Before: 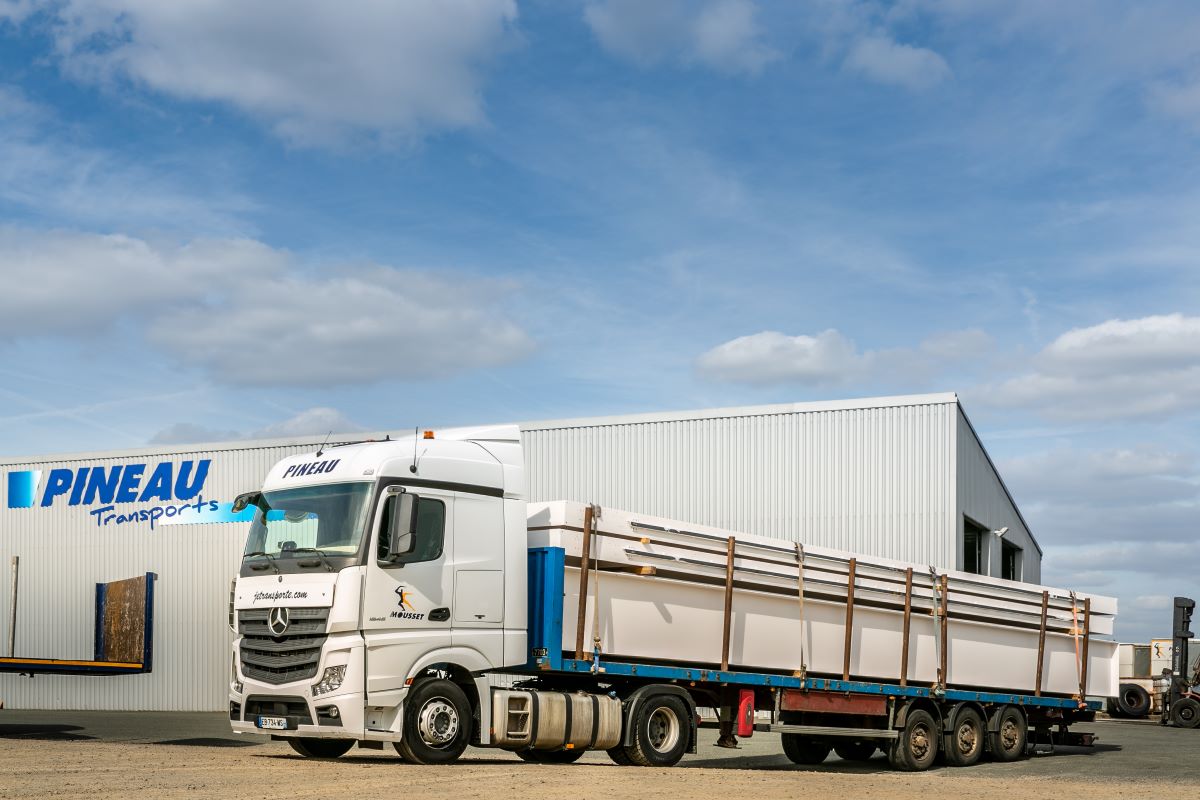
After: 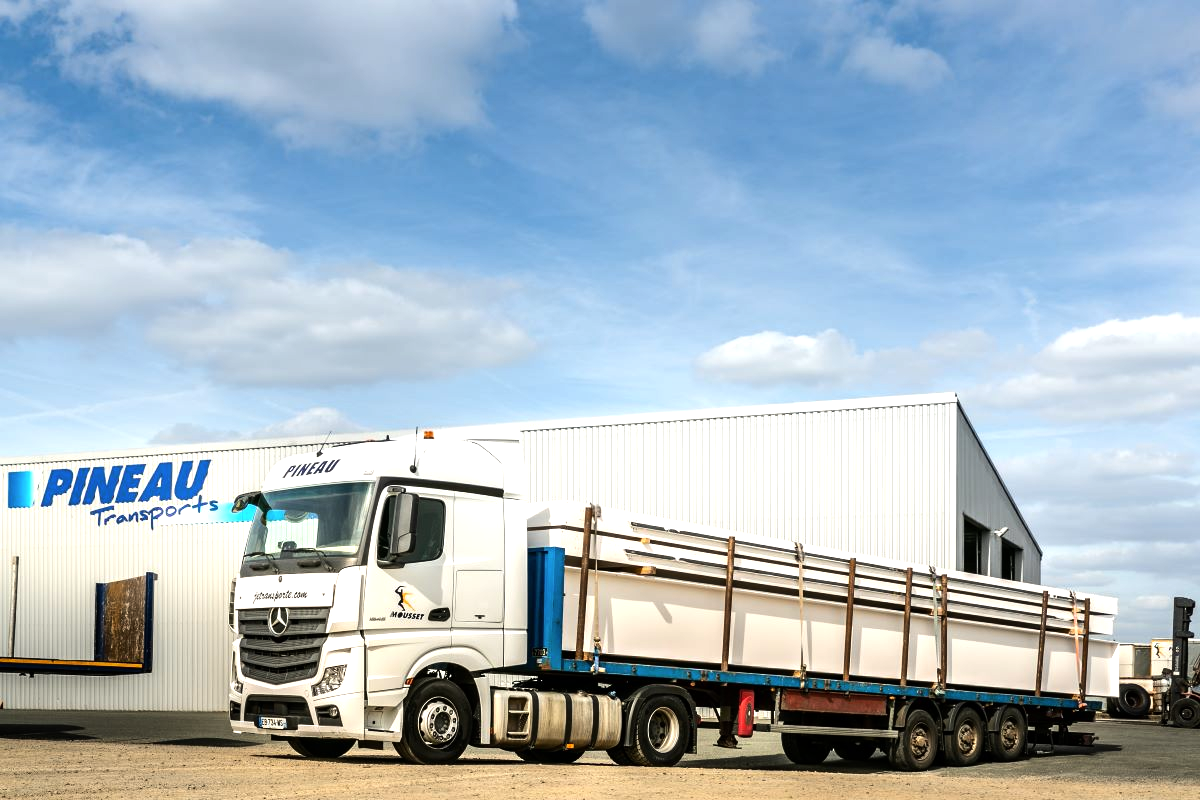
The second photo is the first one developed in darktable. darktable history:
color correction: highlights b* 3
tone equalizer: -8 EV -0.75 EV, -7 EV -0.7 EV, -6 EV -0.6 EV, -5 EV -0.4 EV, -3 EV 0.4 EV, -2 EV 0.6 EV, -1 EV 0.7 EV, +0 EV 0.75 EV, edges refinement/feathering 500, mask exposure compensation -1.57 EV, preserve details no
